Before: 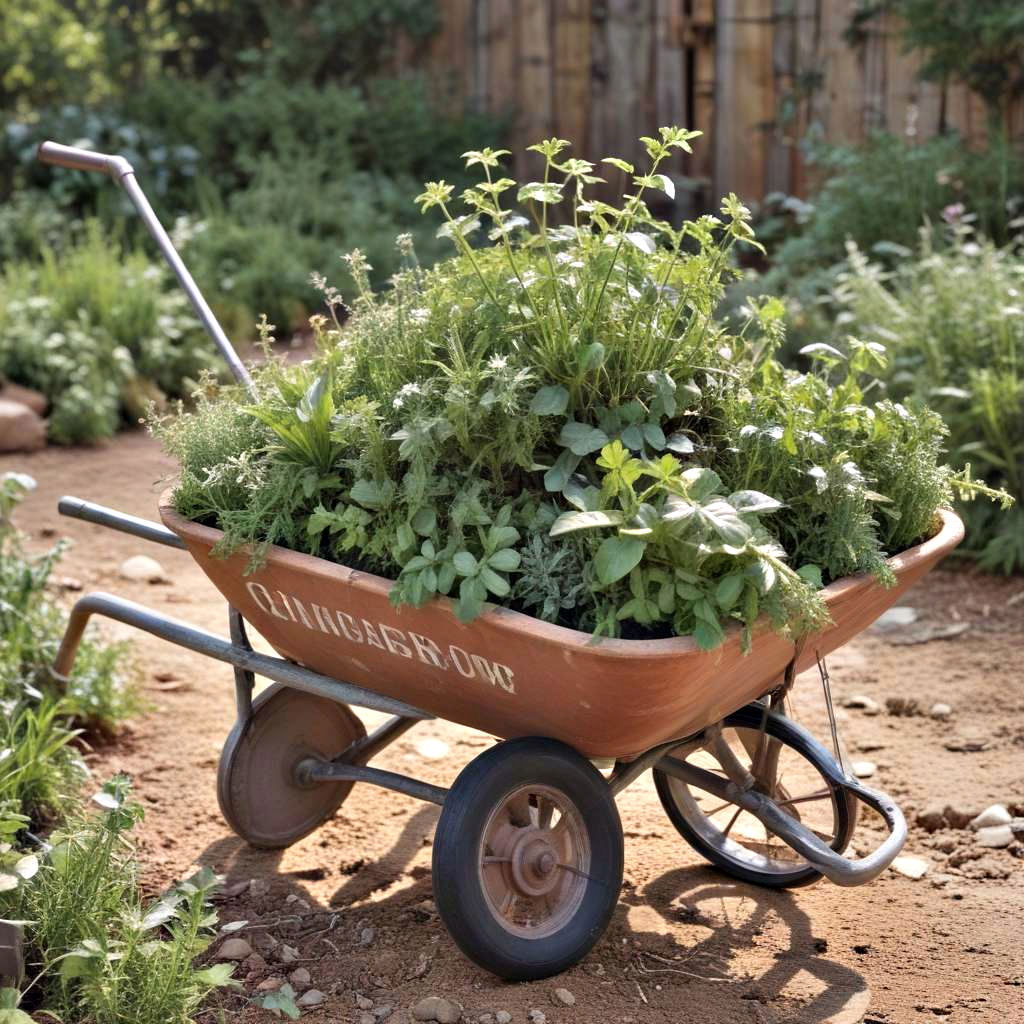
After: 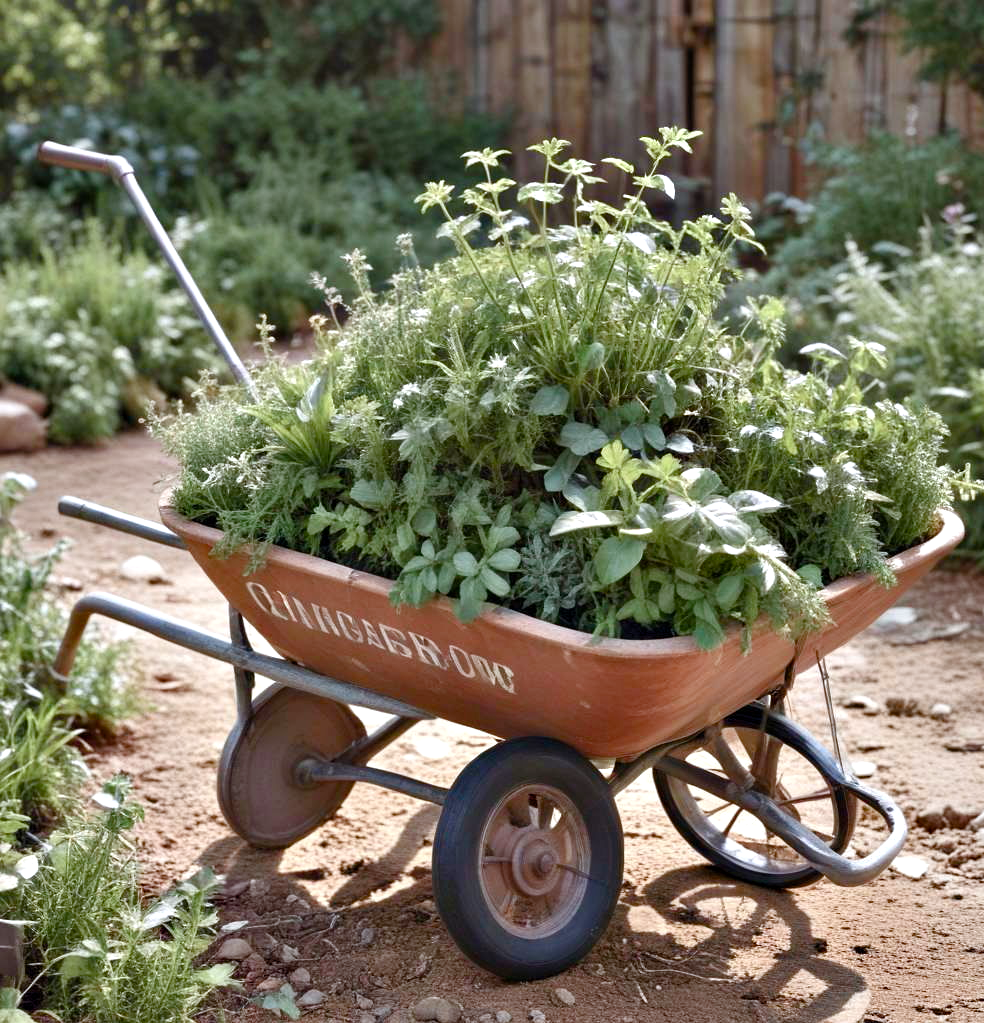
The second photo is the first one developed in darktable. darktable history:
crop: right 3.852%, bottom 0.032%
color balance rgb: highlights gain › luminance 16.723%, highlights gain › chroma 2.89%, highlights gain › hue 256.78°, linear chroma grading › shadows -1.991%, linear chroma grading › highlights -14.572%, linear chroma grading › global chroma -9.846%, linear chroma grading › mid-tones -10.327%, perceptual saturation grading › global saturation 25.693%, perceptual saturation grading › highlights -50.494%, perceptual saturation grading › shadows 30.553%, global vibrance 20%
